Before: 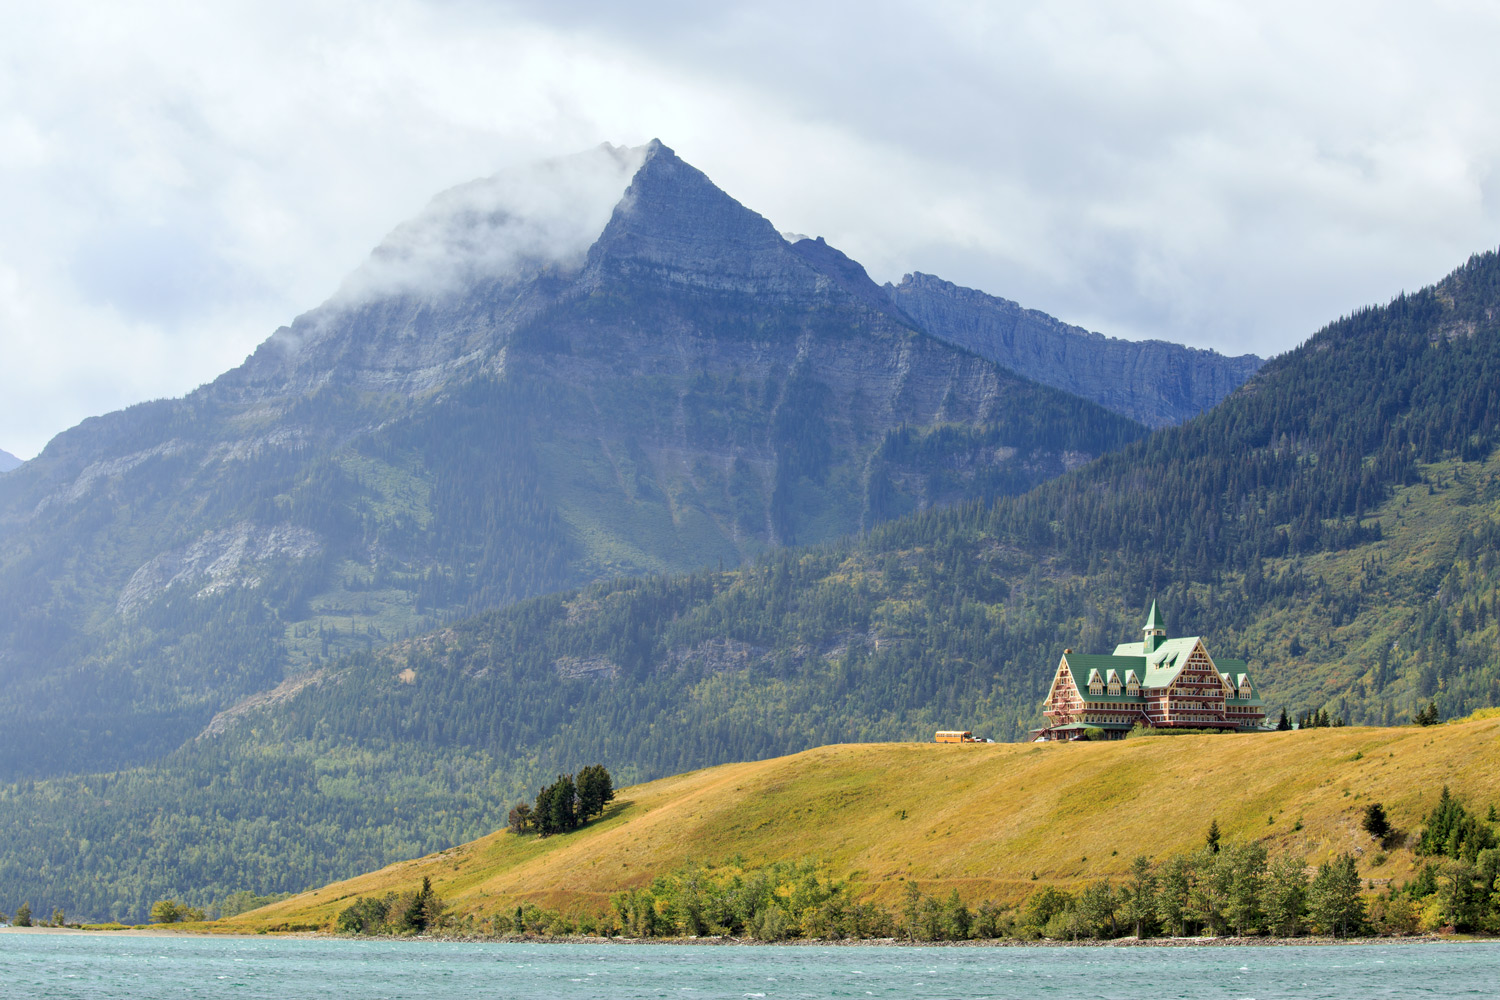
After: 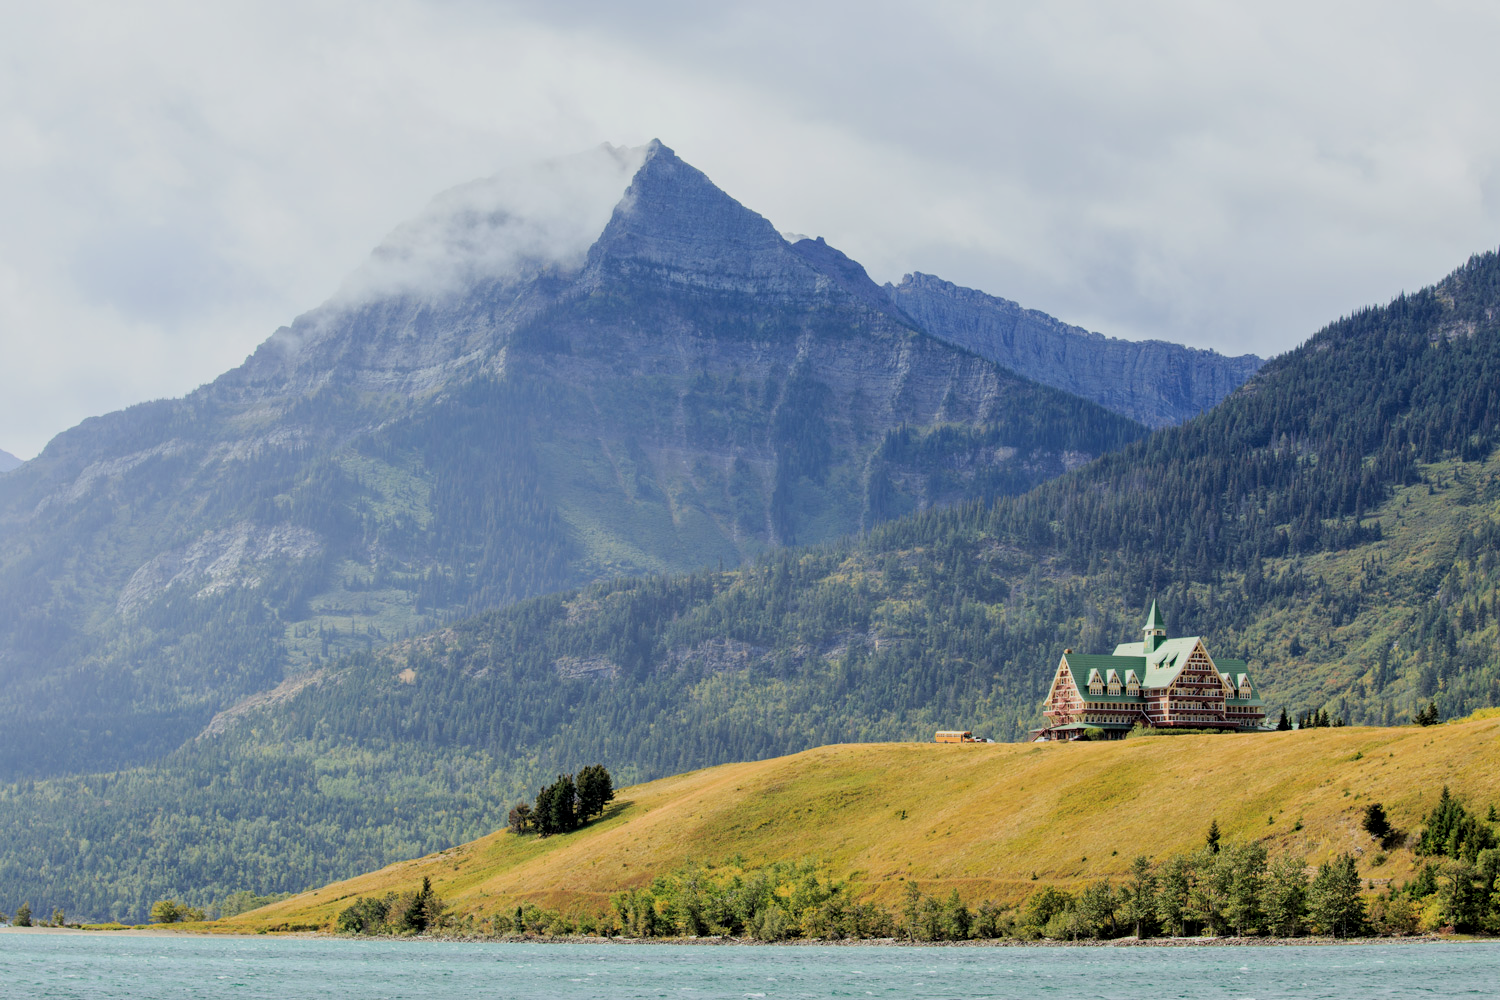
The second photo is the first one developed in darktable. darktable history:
filmic rgb: black relative exposure -7.65 EV, white relative exposure 4.56 EV, hardness 3.61, contrast 1.106
local contrast: highlights 100%, shadows 100%, detail 120%, midtone range 0.2
